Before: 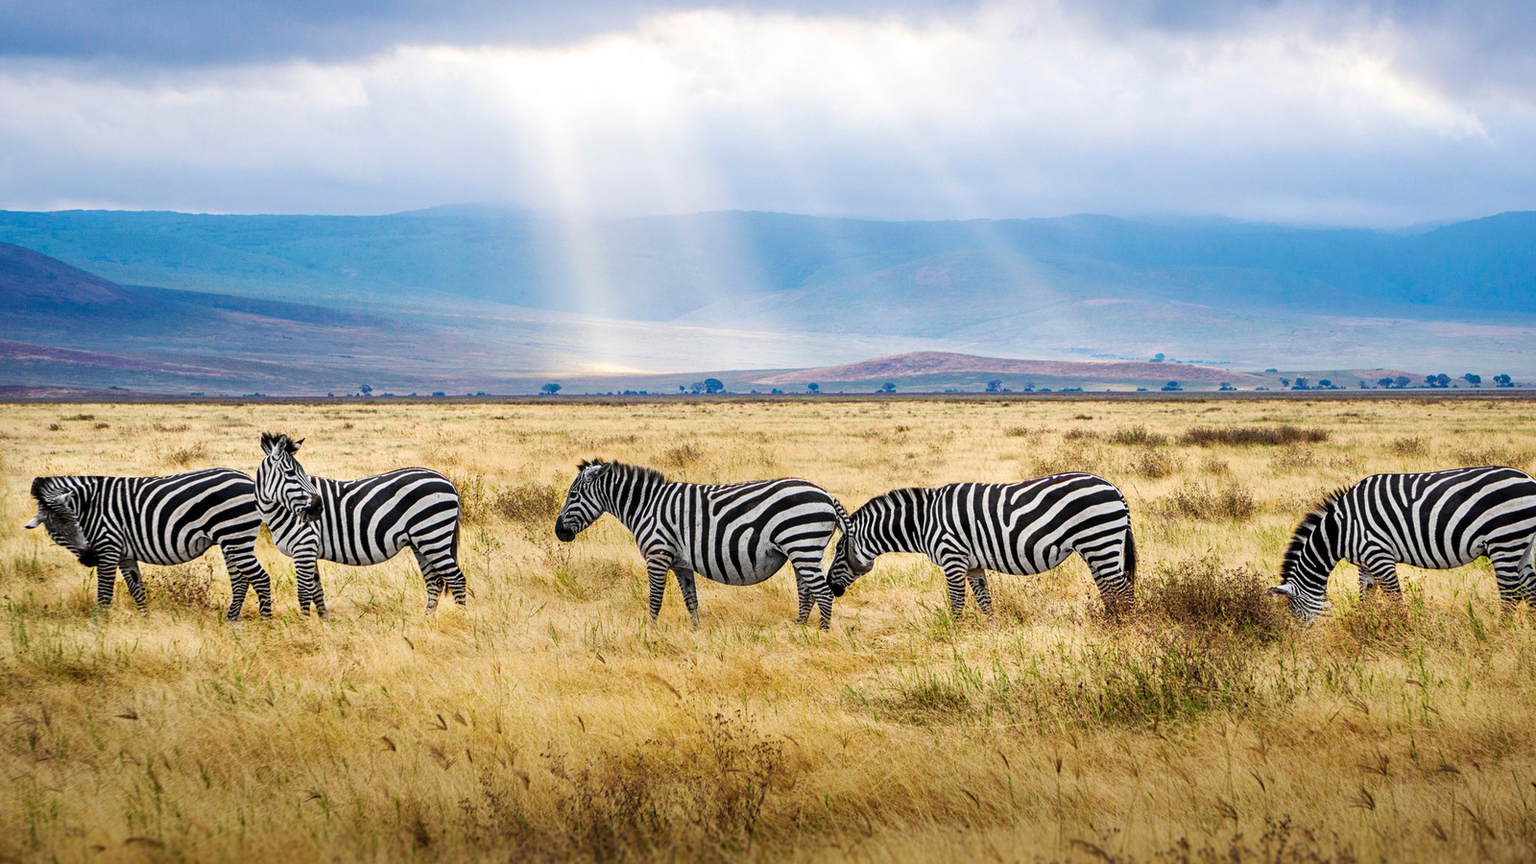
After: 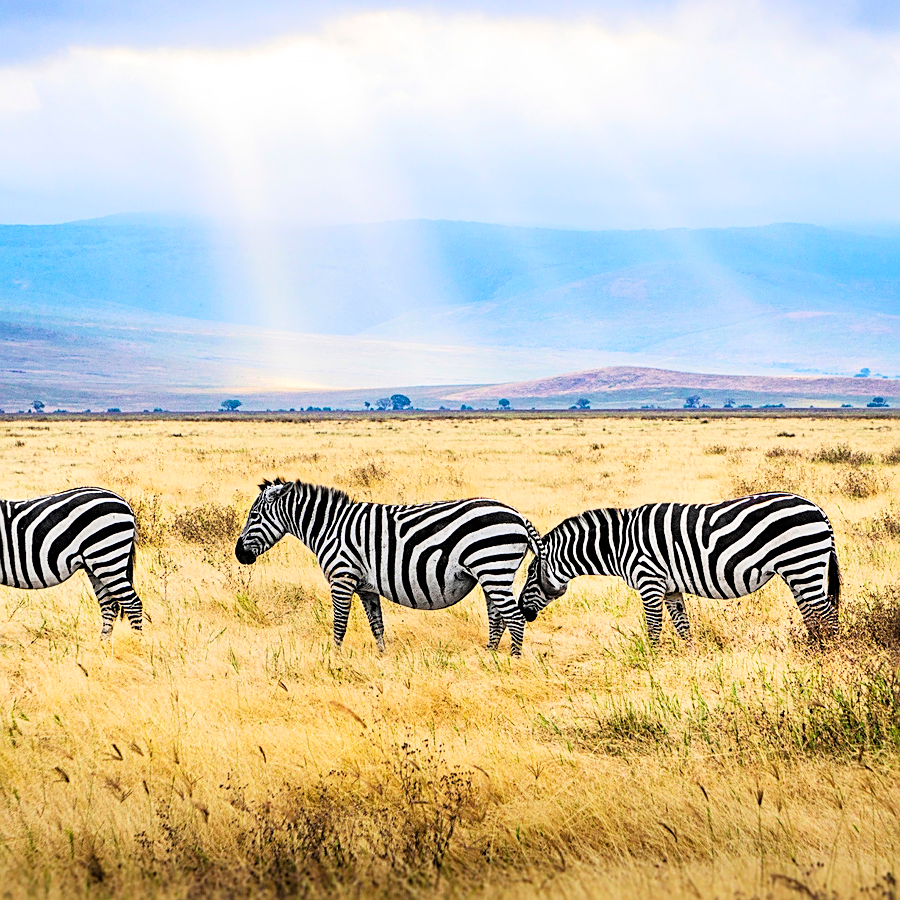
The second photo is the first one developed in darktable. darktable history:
sharpen: on, module defaults
tone curve: curves: ch0 [(0, 0) (0.082, 0.02) (0.129, 0.078) (0.275, 0.301) (0.67, 0.809) (1, 1)], color space Lab, linked channels, preserve colors none
crop: left 21.496%, right 22.254%
